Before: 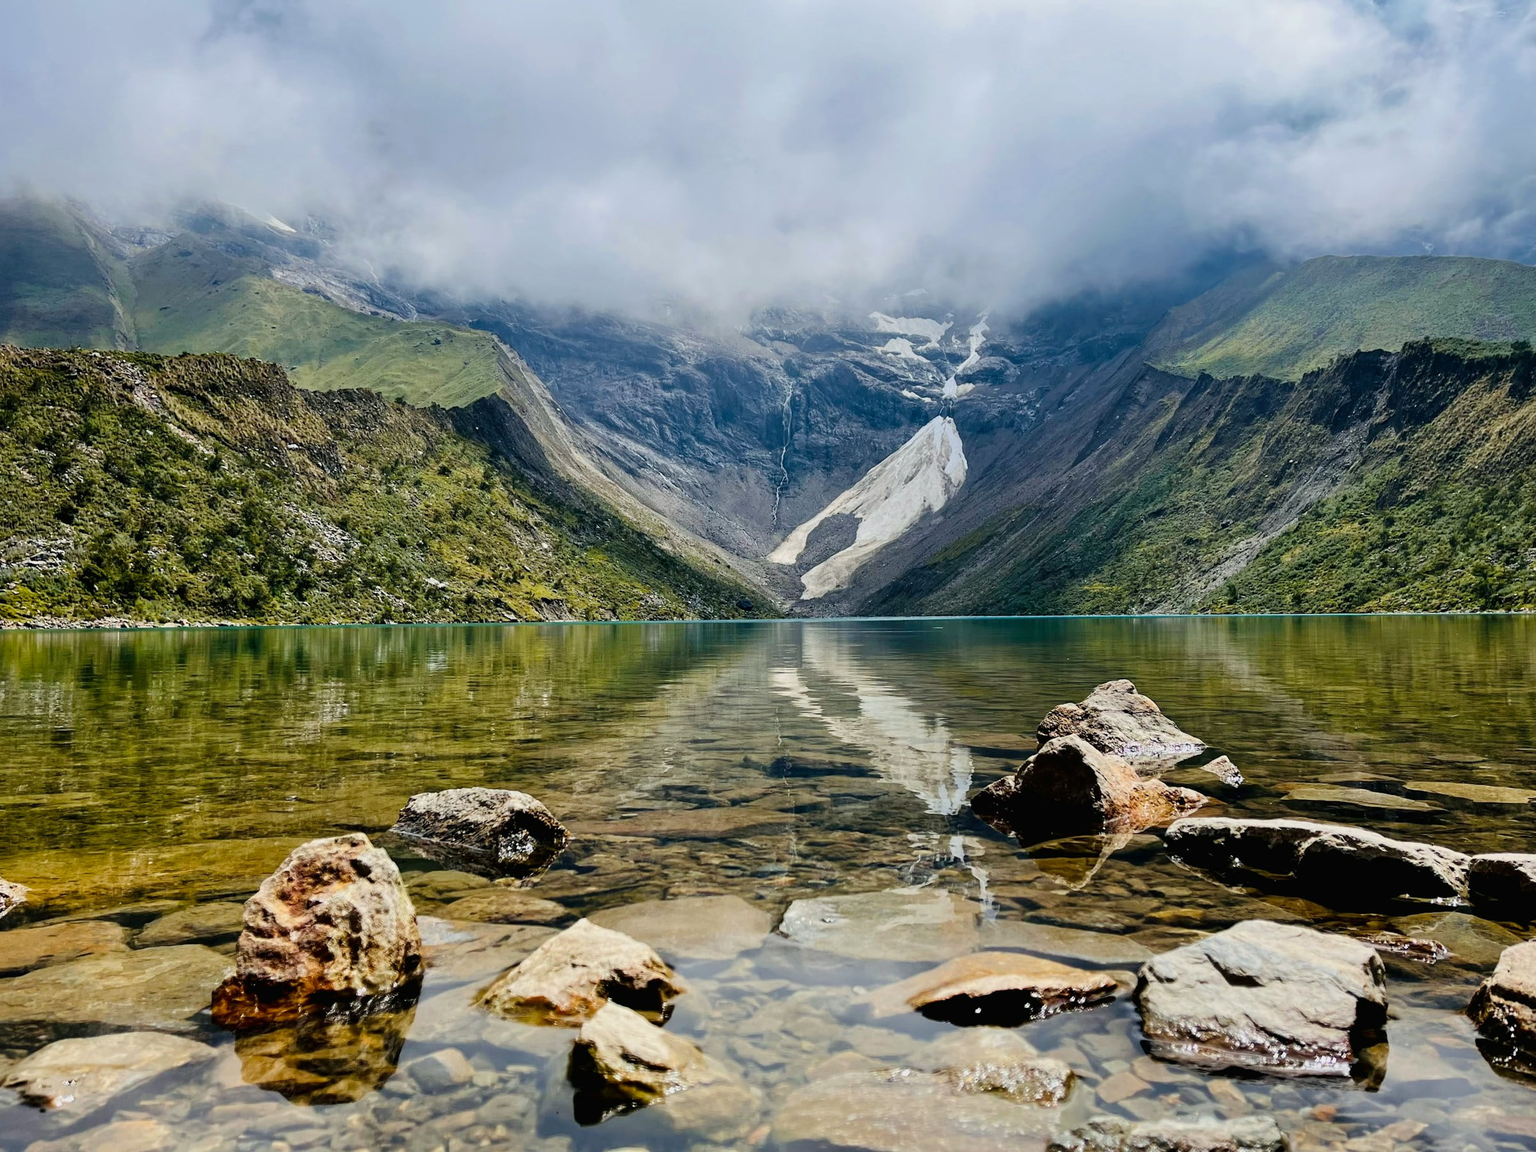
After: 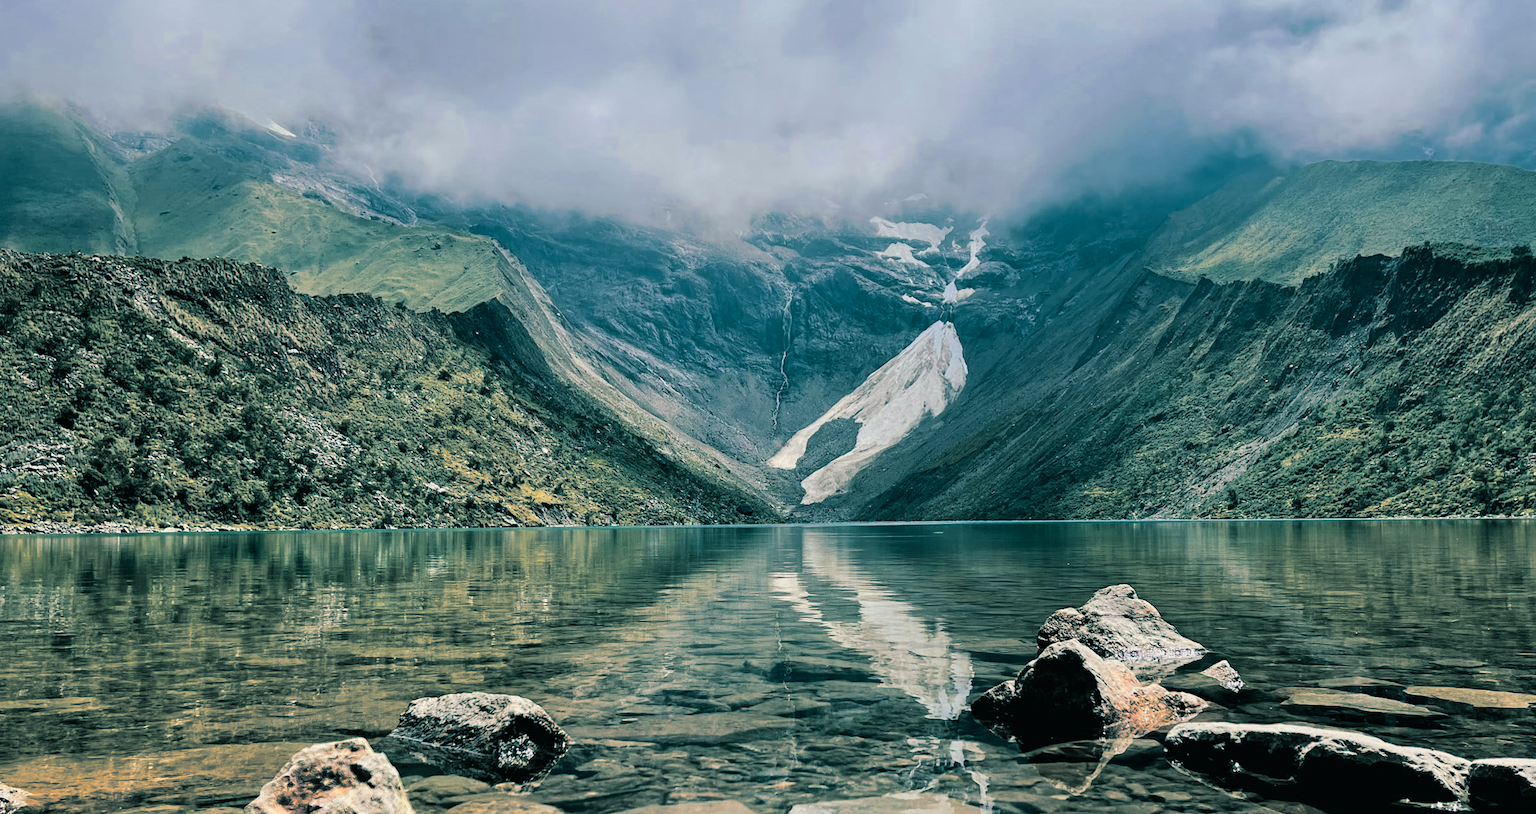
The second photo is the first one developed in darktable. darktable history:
color zones: curves: ch0 [(0, 0.473) (0.001, 0.473) (0.226, 0.548) (0.4, 0.589) (0.525, 0.54) (0.728, 0.403) (0.999, 0.473) (1, 0.473)]; ch1 [(0, 0.619) (0.001, 0.619) (0.234, 0.388) (0.4, 0.372) (0.528, 0.422) (0.732, 0.53) (0.999, 0.619) (1, 0.619)]; ch2 [(0, 0.547) (0.001, 0.547) (0.226, 0.45) (0.4, 0.525) (0.525, 0.585) (0.8, 0.511) (0.999, 0.547) (1, 0.547)]
crop and rotate: top 8.293%, bottom 20.996%
split-toning: shadows › hue 186.43°, highlights › hue 49.29°, compress 30.29%
